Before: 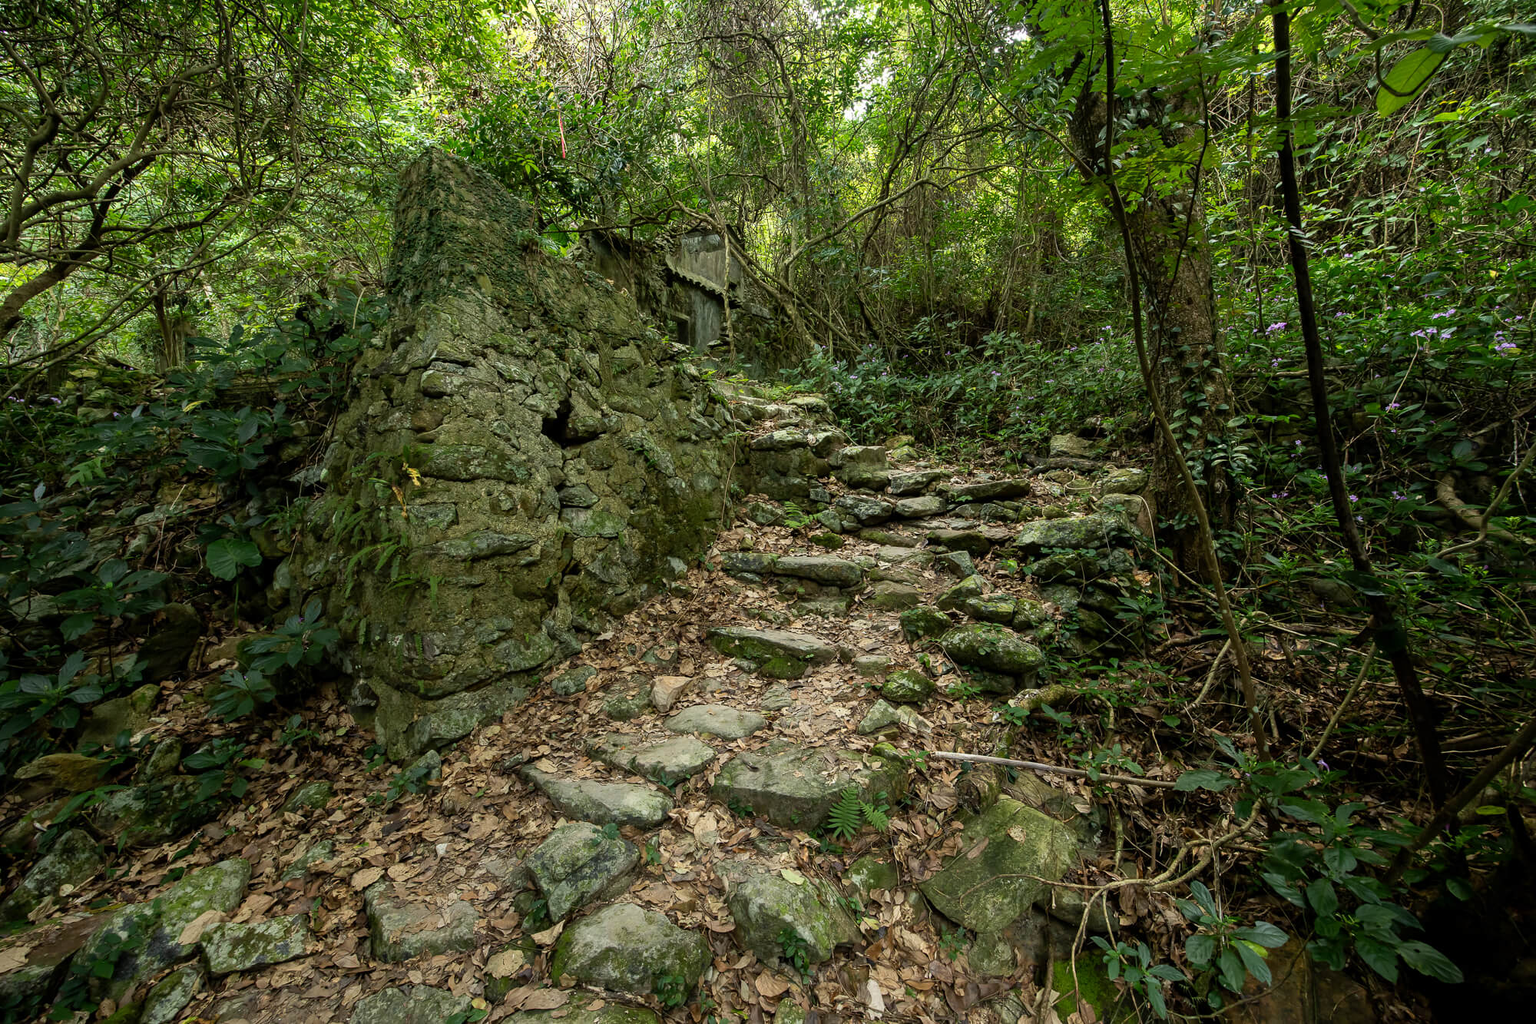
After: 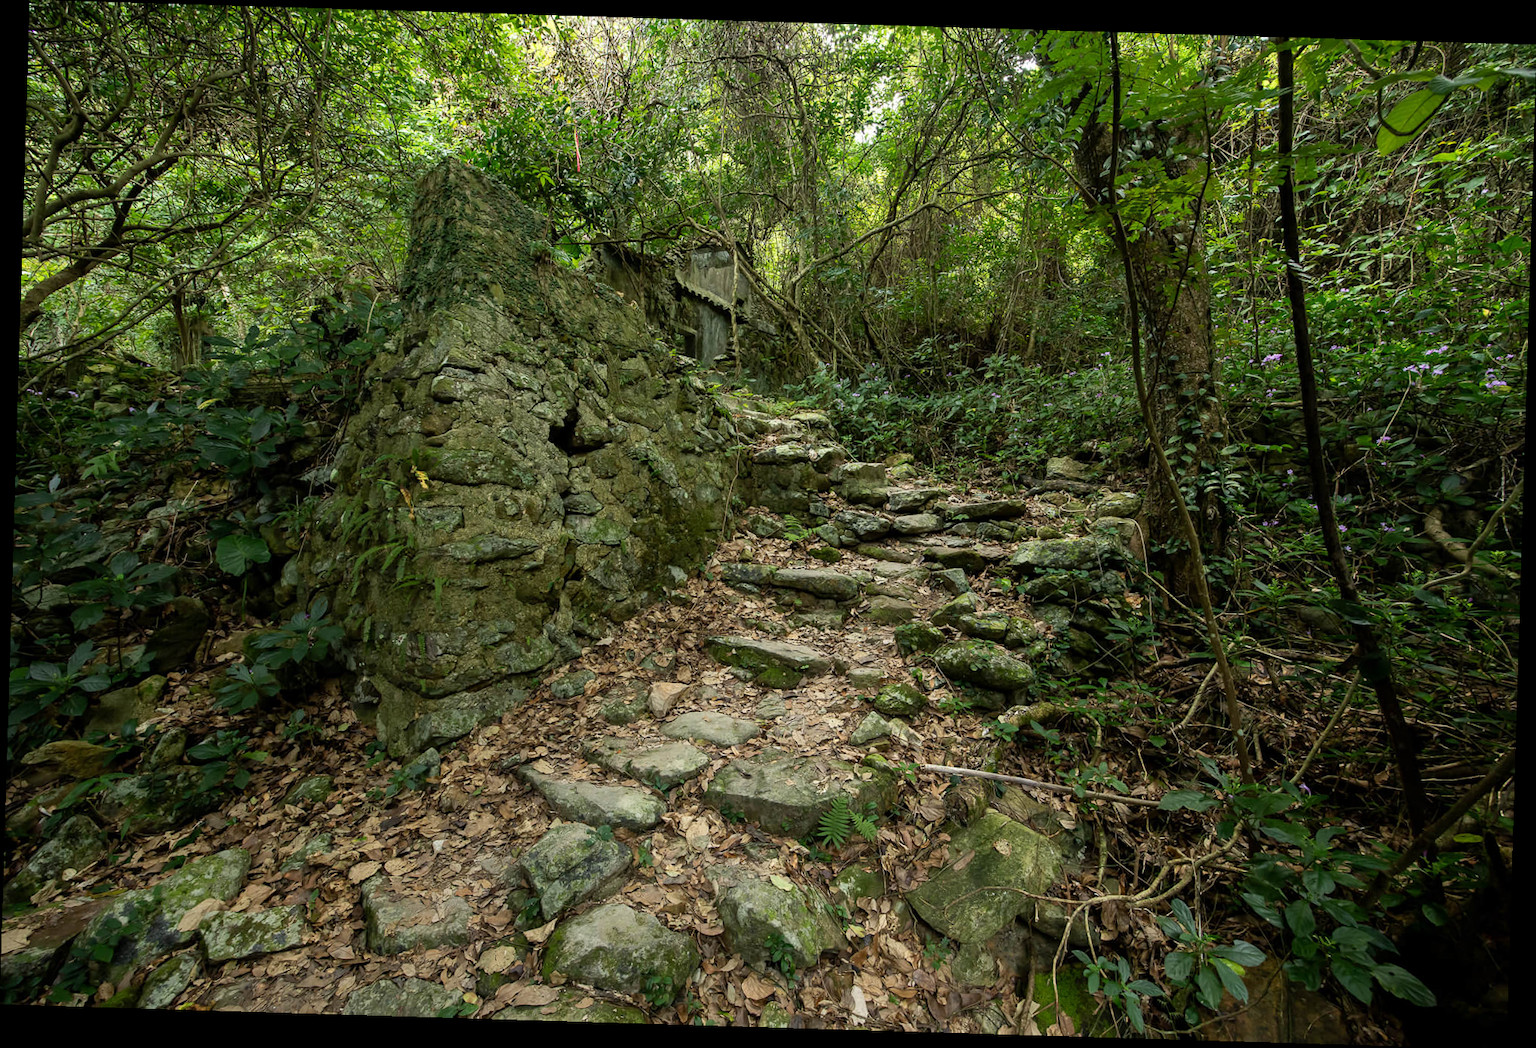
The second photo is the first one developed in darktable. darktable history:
rotate and perspective: rotation 1.72°, automatic cropping off
